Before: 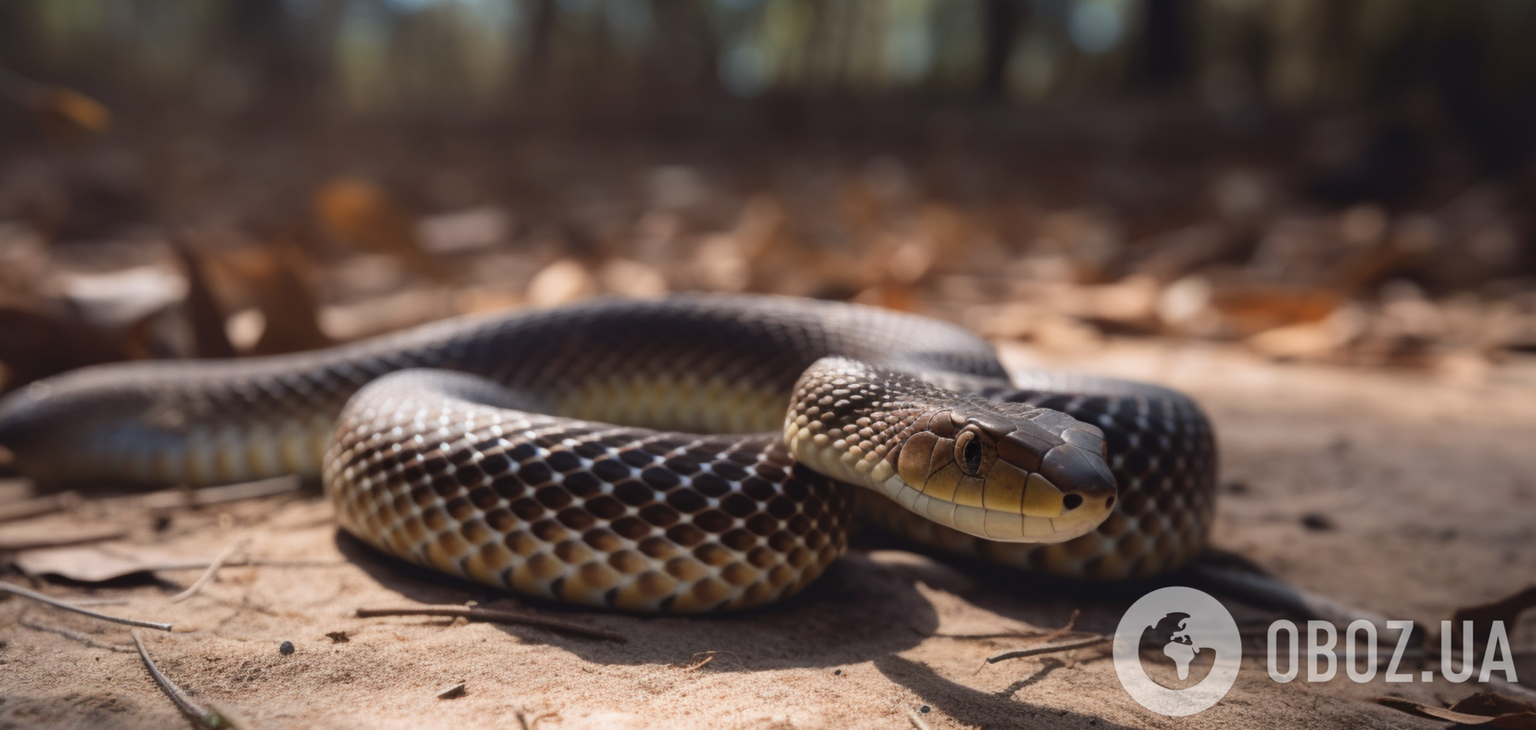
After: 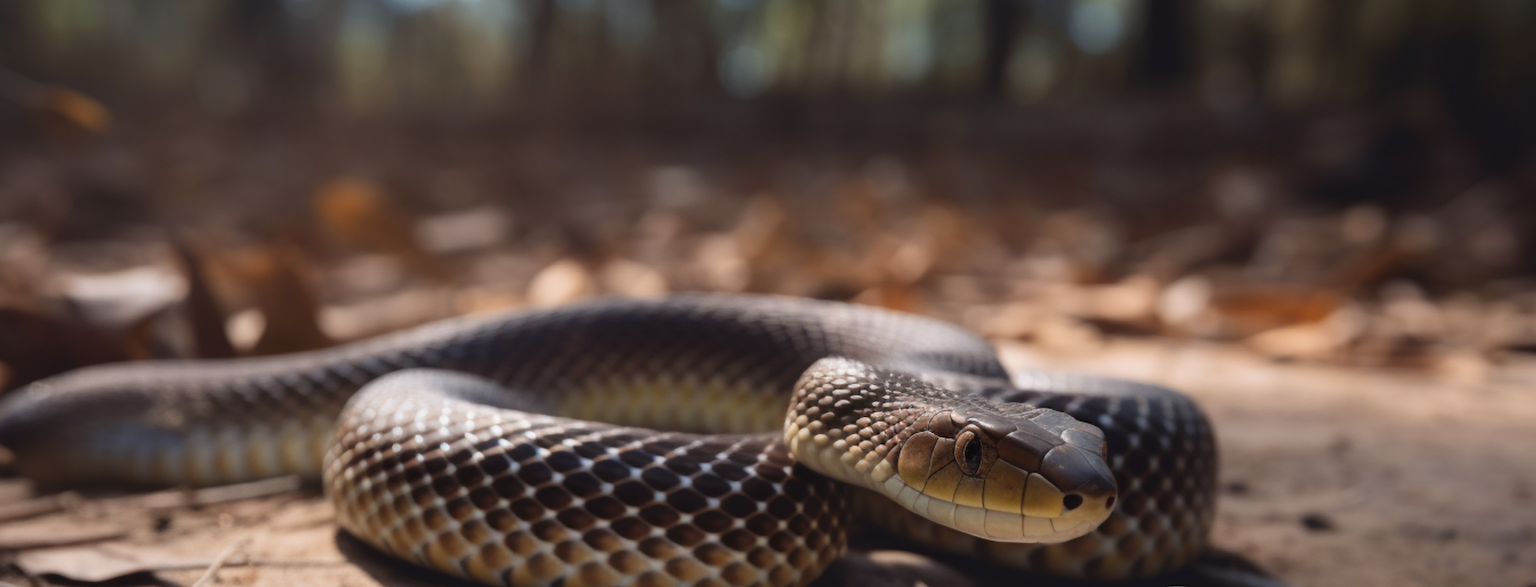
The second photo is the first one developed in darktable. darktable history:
crop: bottom 19.576%
